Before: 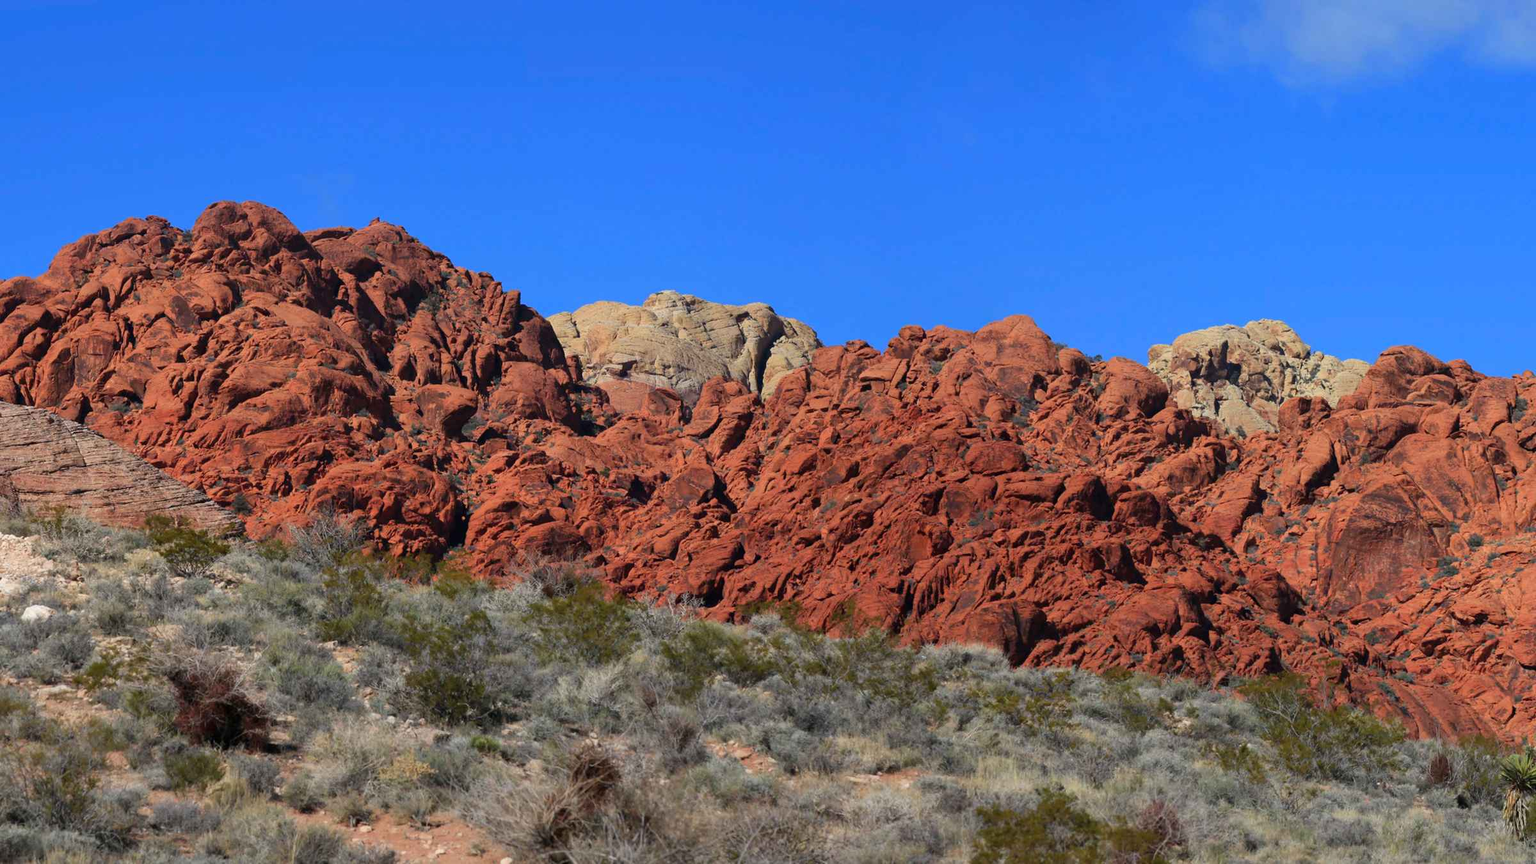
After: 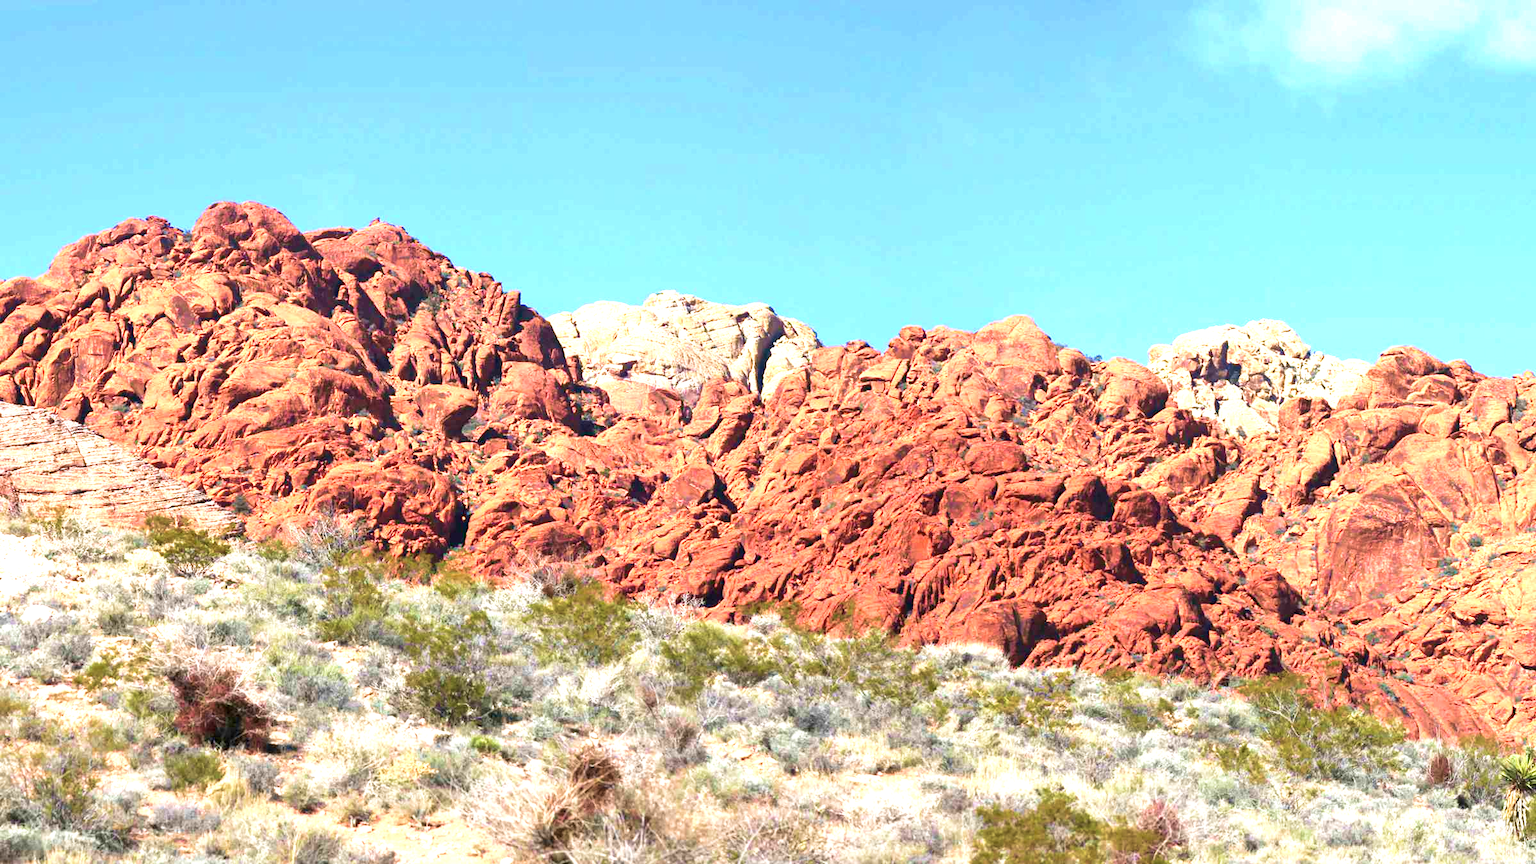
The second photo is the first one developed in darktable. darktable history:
velvia: strength 50%
exposure: exposure 2.003 EV, compensate highlight preservation false
